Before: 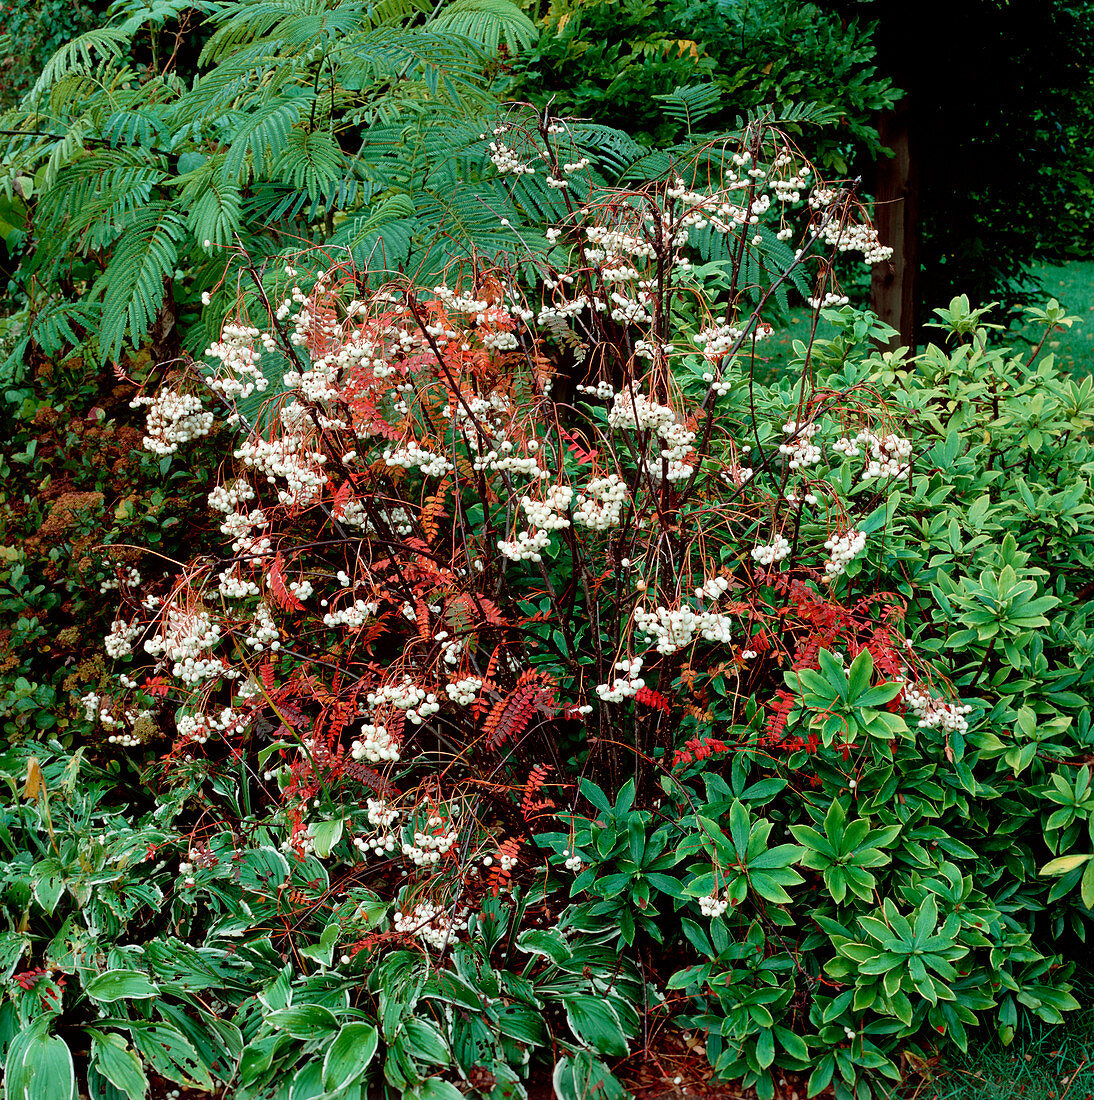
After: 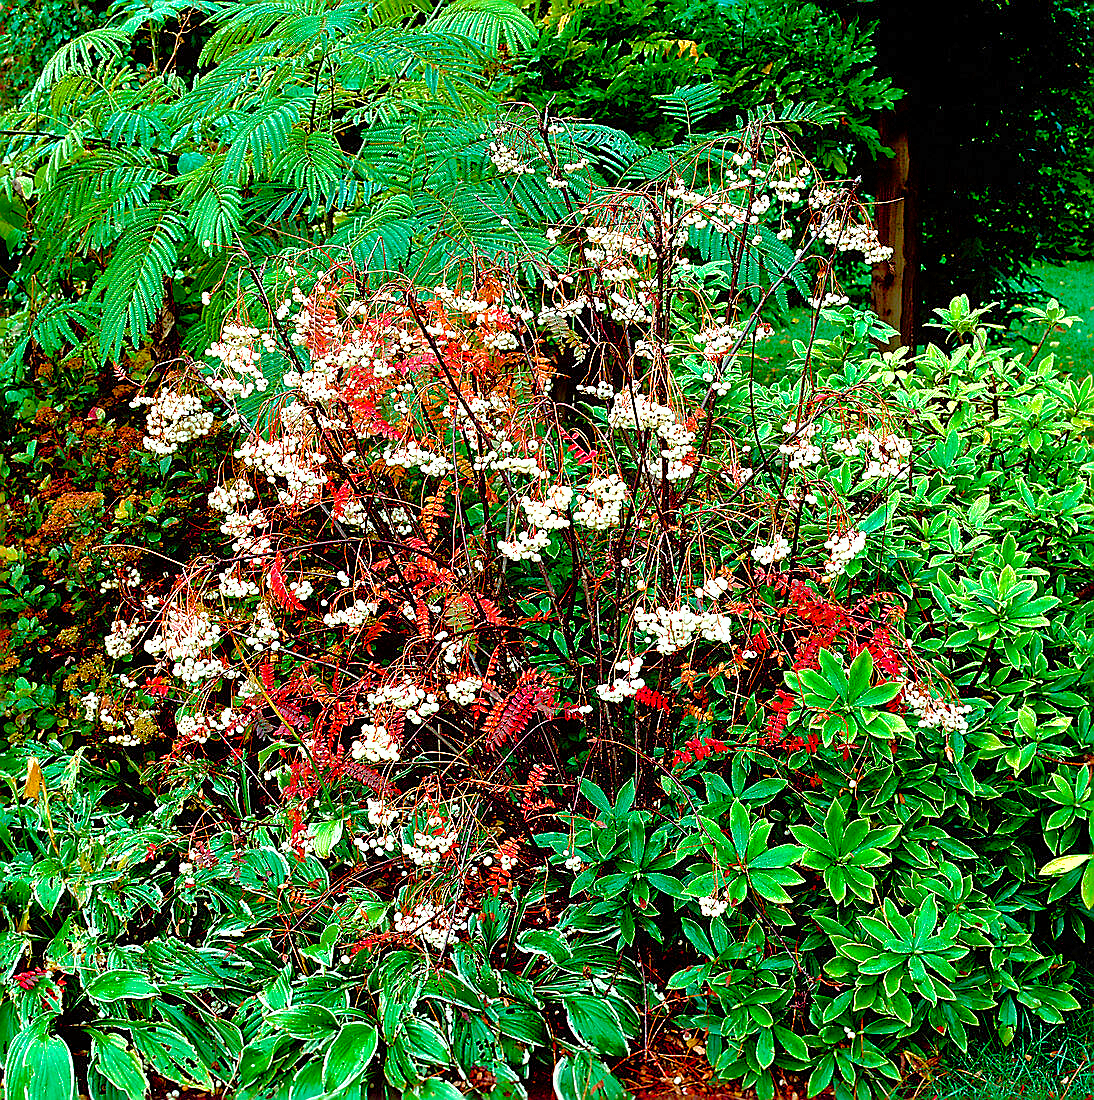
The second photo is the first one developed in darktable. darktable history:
sharpen: radius 1.4, amount 1.25, threshold 0.7
shadows and highlights: on, module defaults
color balance rgb: perceptual saturation grading › global saturation 45%, perceptual saturation grading › highlights -25%, perceptual saturation grading › shadows 50%, perceptual brilliance grading › global brilliance 3%, global vibrance 3%
levels: levels [0, 0.394, 0.787]
